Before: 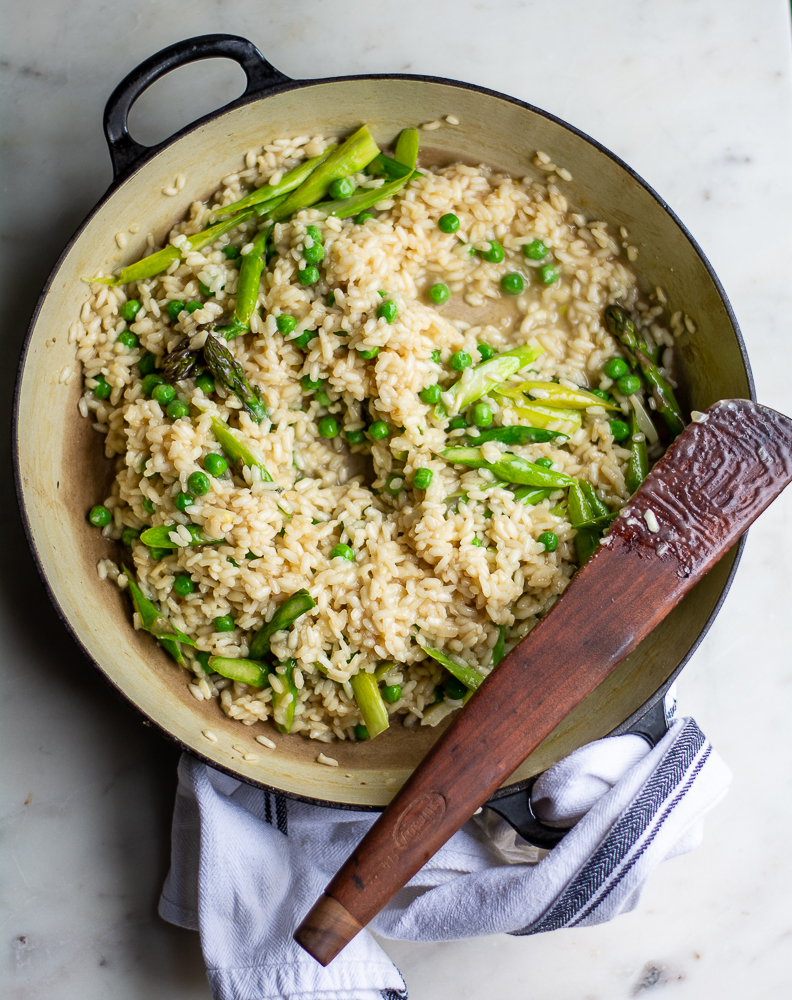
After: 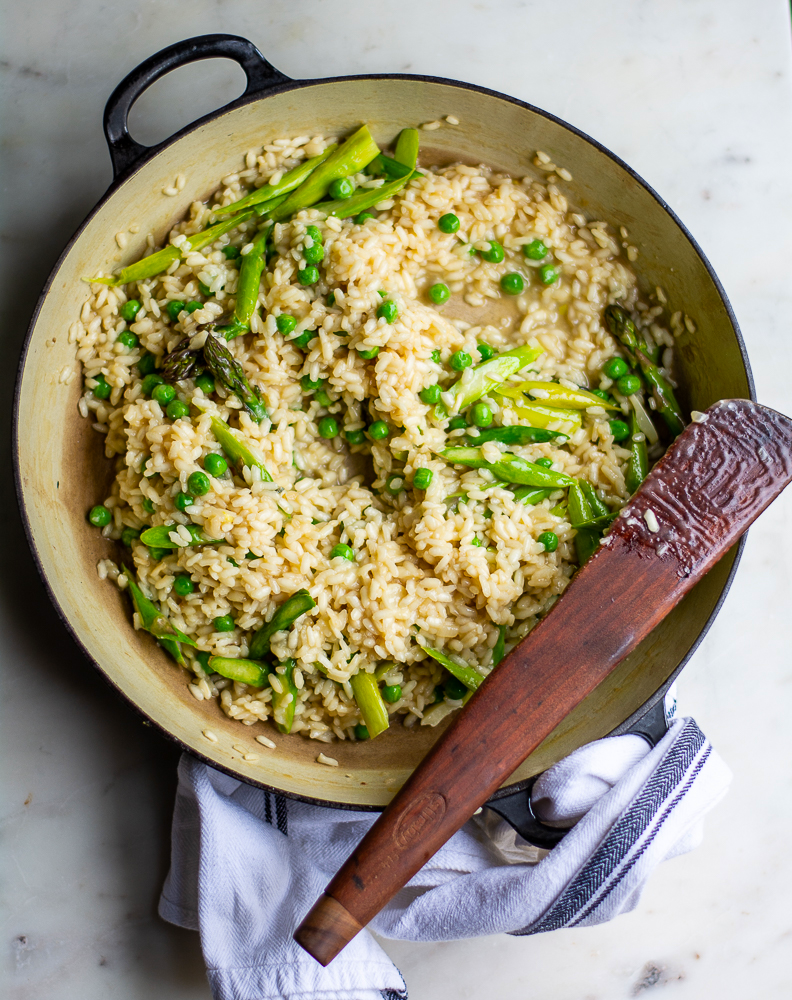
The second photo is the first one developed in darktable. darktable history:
color balance rgb: perceptual saturation grading › global saturation 8.555%, global vibrance 20%
